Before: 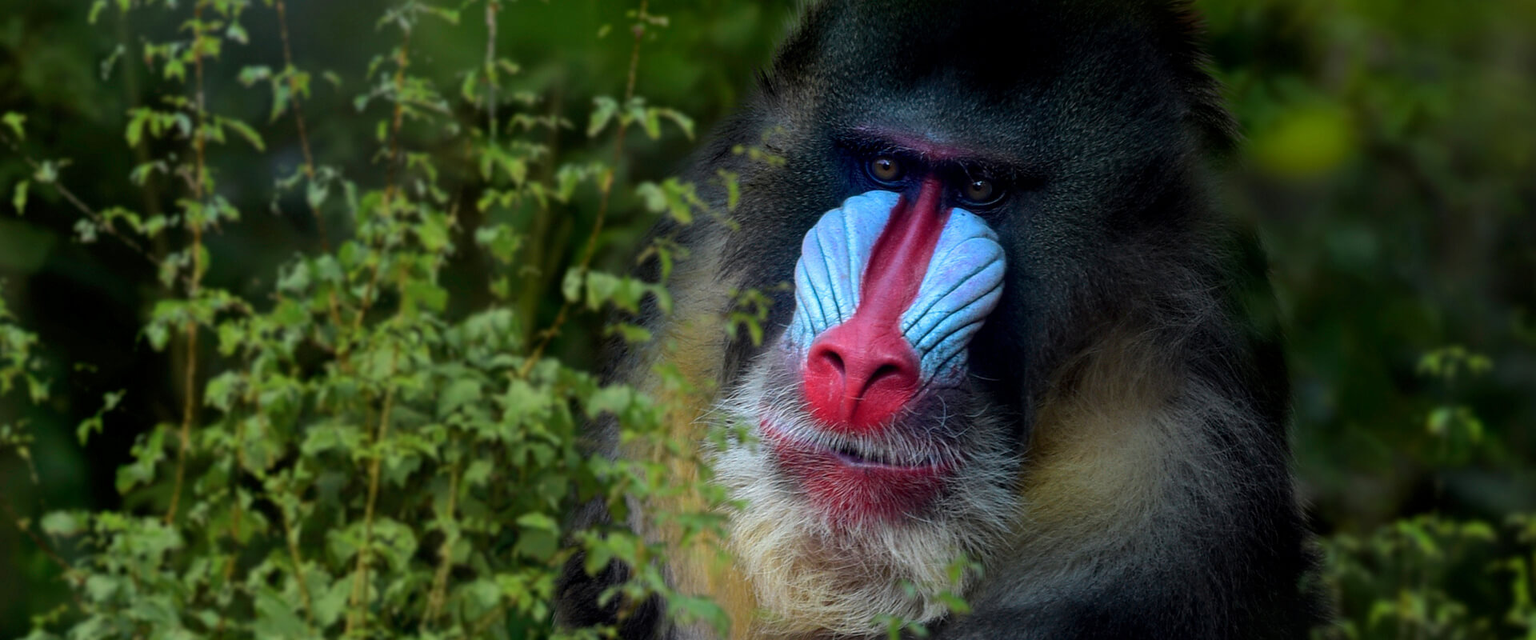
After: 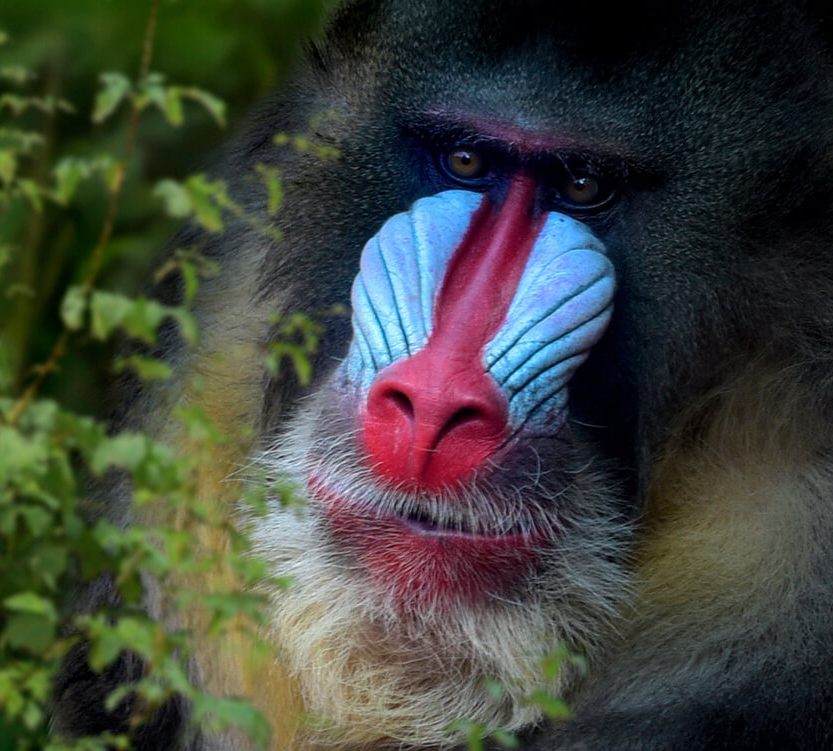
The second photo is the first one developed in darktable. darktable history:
crop: left 33.452%, top 6.025%, right 23.155%
exposure: compensate highlight preservation false
